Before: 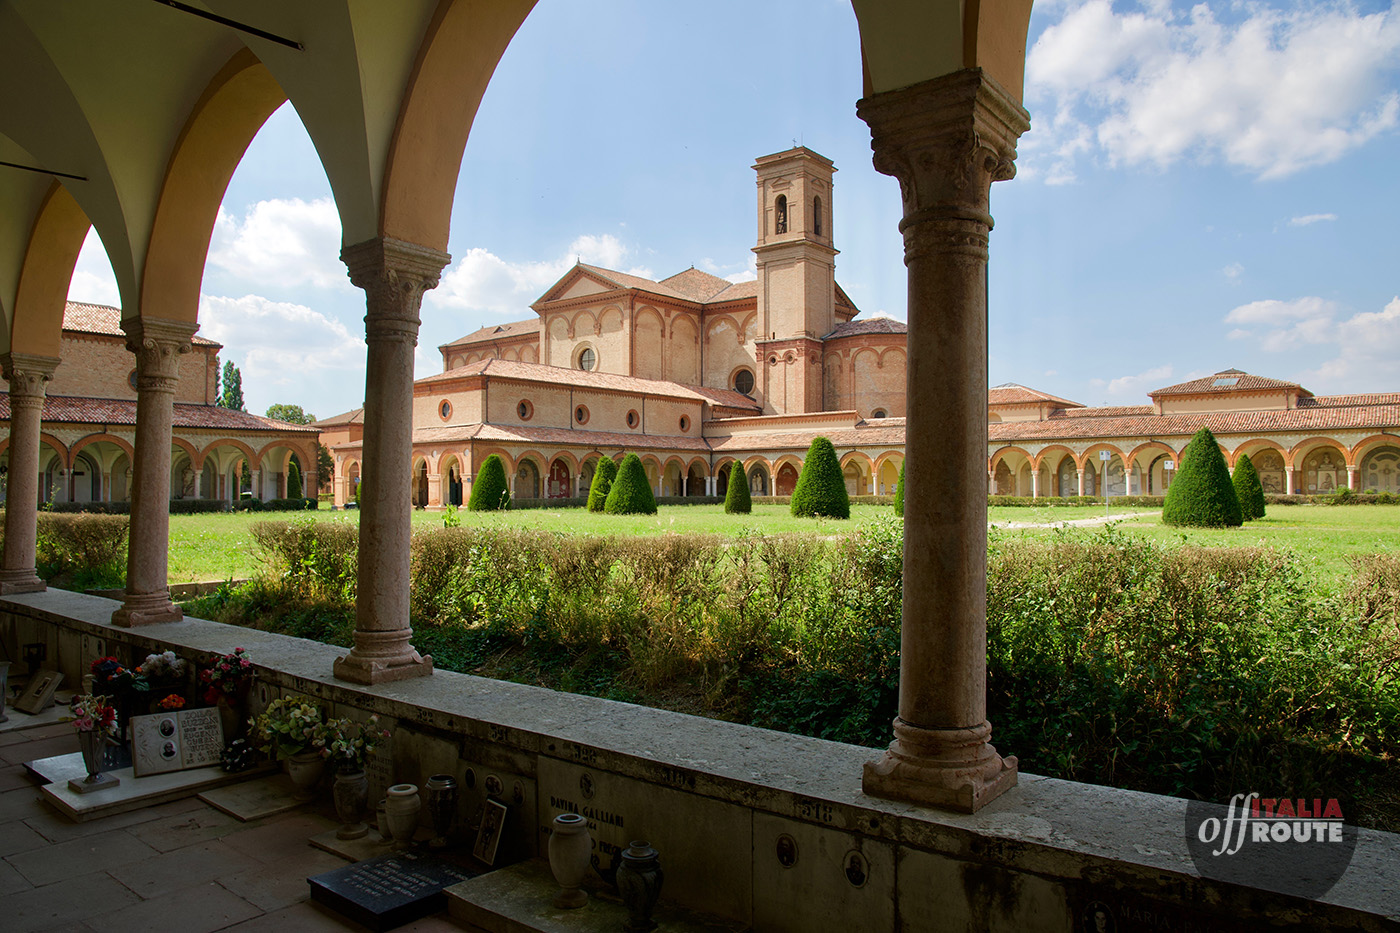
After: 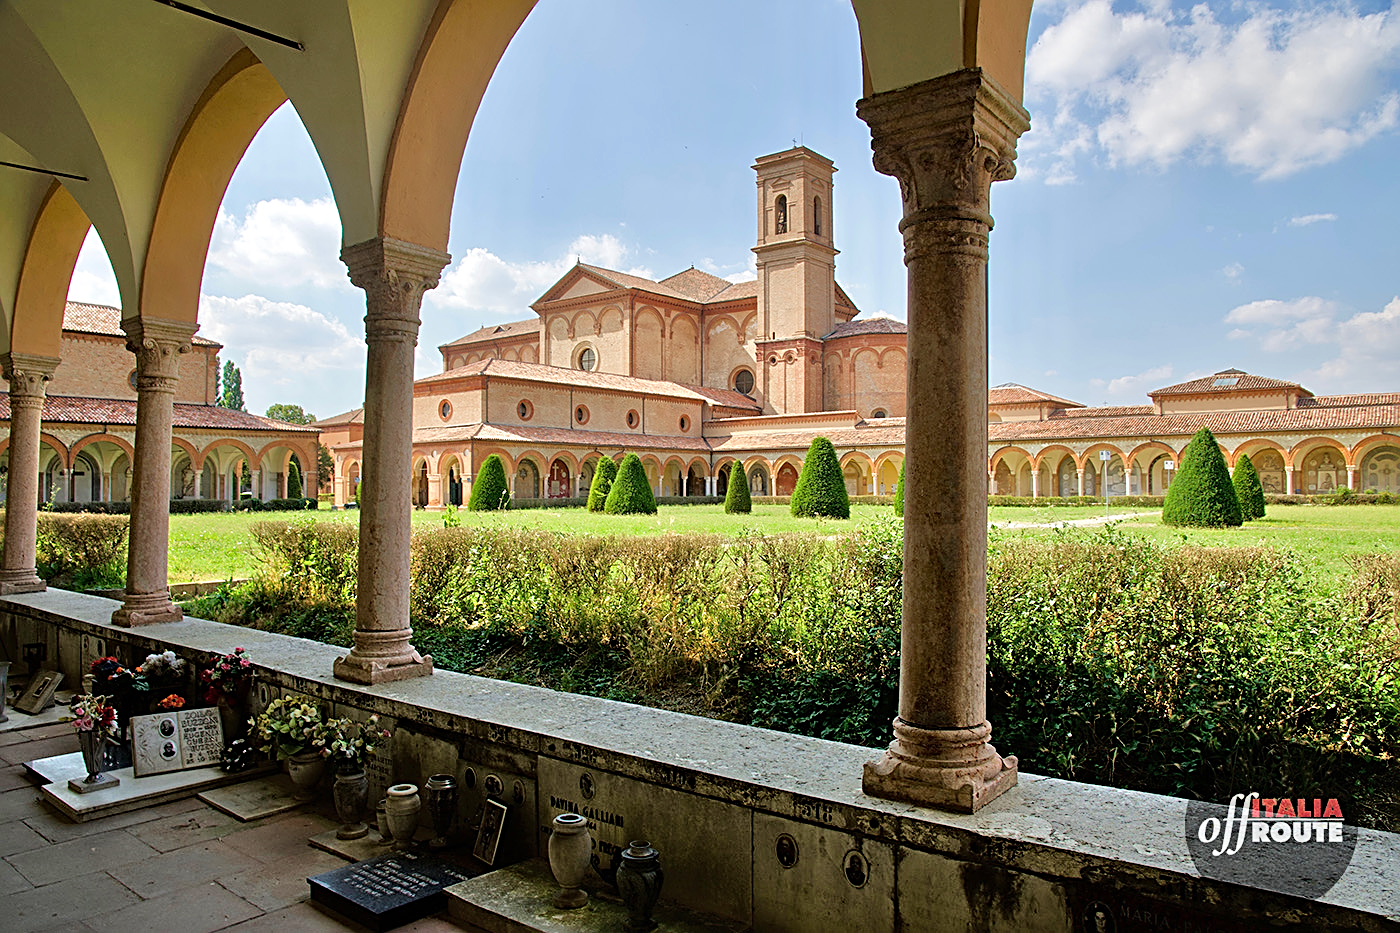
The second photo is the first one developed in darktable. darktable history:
sharpen: radius 2.584, amount 0.688
shadows and highlights: shadows 52.34, highlights -28.23, soften with gaussian
tone equalizer: -7 EV 0.15 EV, -6 EV 0.6 EV, -5 EV 1.15 EV, -4 EV 1.33 EV, -3 EV 1.15 EV, -2 EV 0.6 EV, -1 EV 0.15 EV, mask exposure compensation -0.5 EV
